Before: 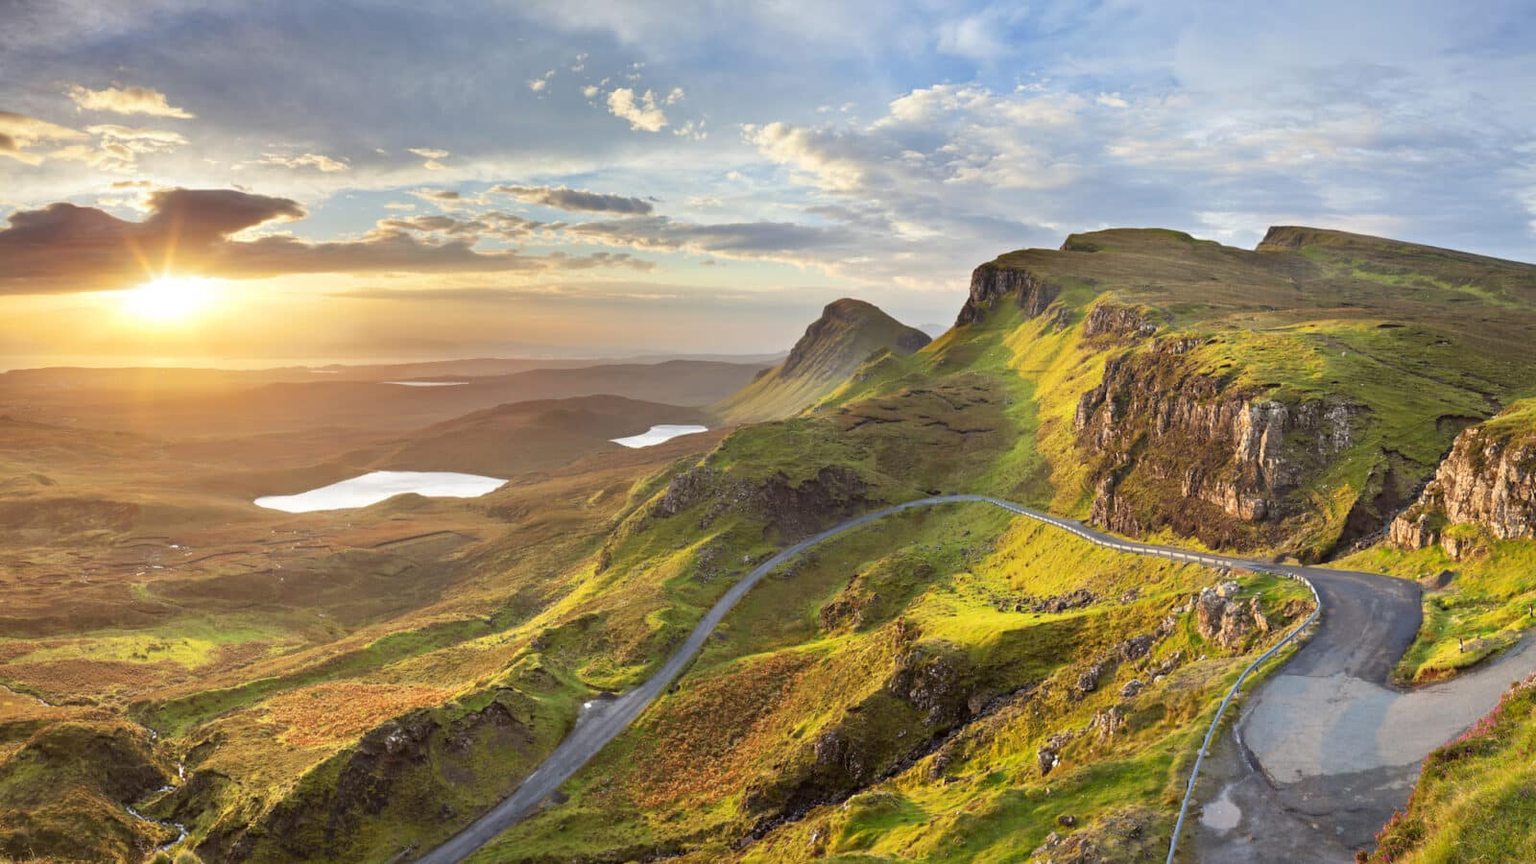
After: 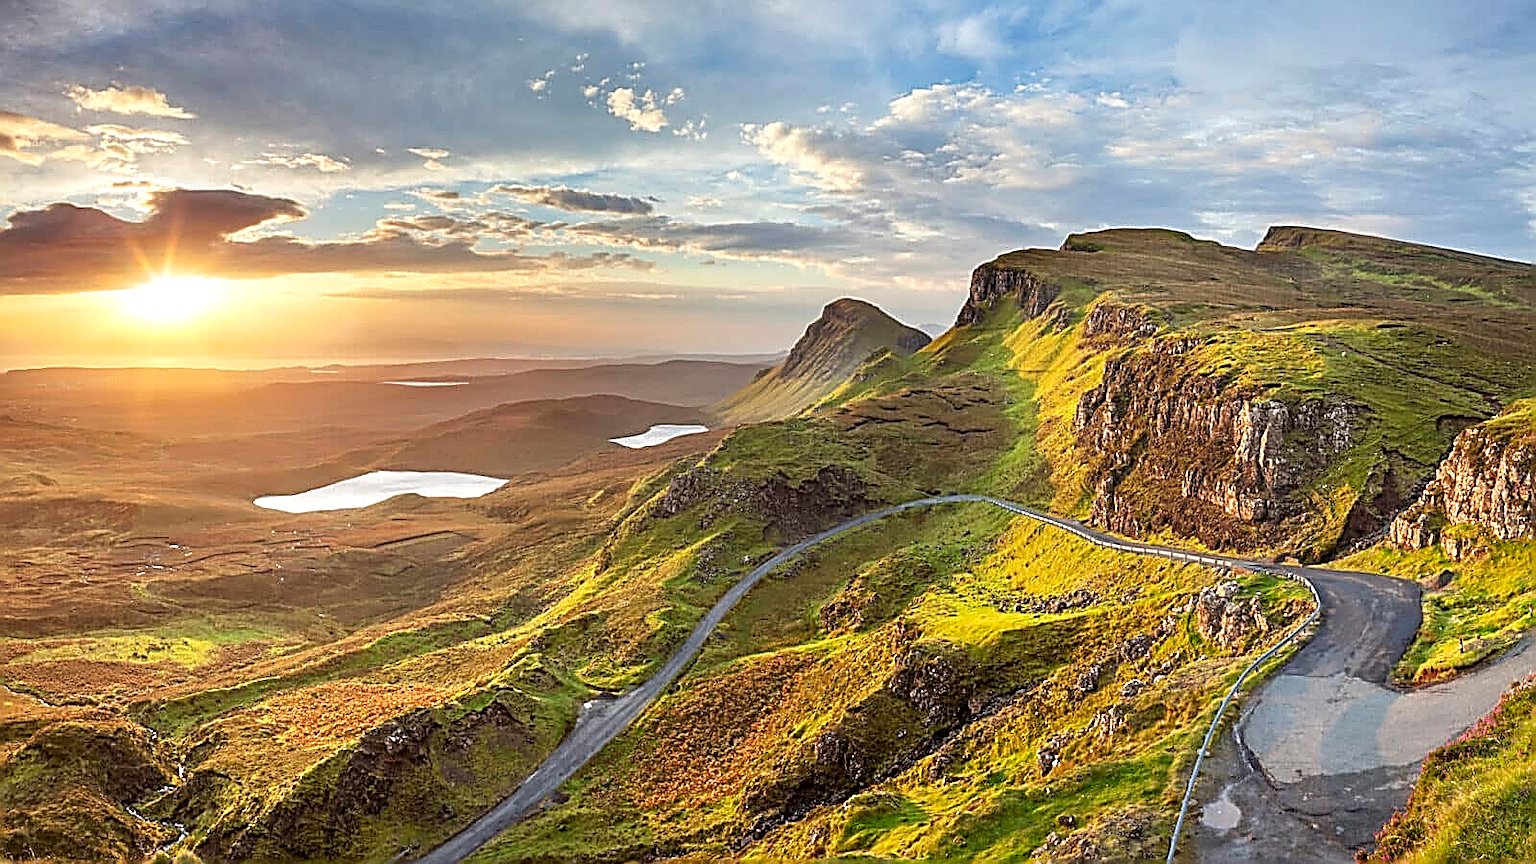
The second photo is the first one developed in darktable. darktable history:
sharpen: amount 2
local contrast: on, module defaults
